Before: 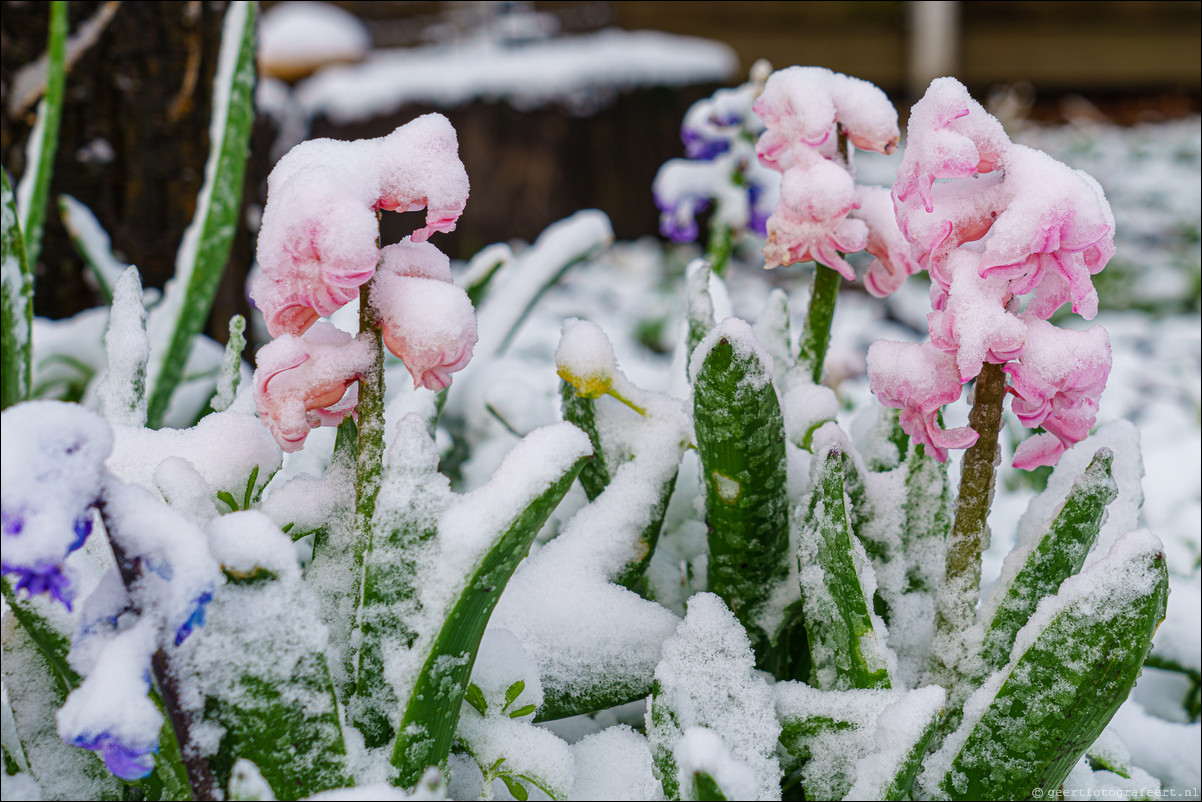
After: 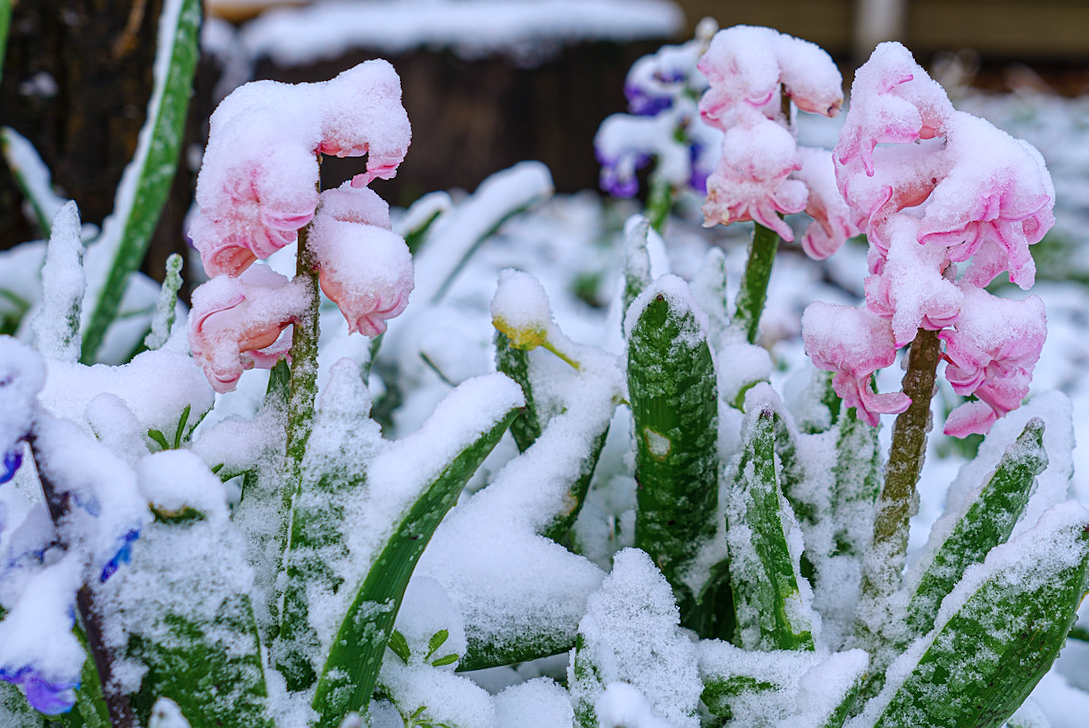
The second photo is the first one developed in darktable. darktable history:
crop and rotate: angle -2.08°, left 3.104%, top 3.623%, right 1.413%, bottom 0.69%
sharpen: radius 1.016
color calibration: illuminant custom, x 0.371, y 0.381, temperature 4283.38 K
